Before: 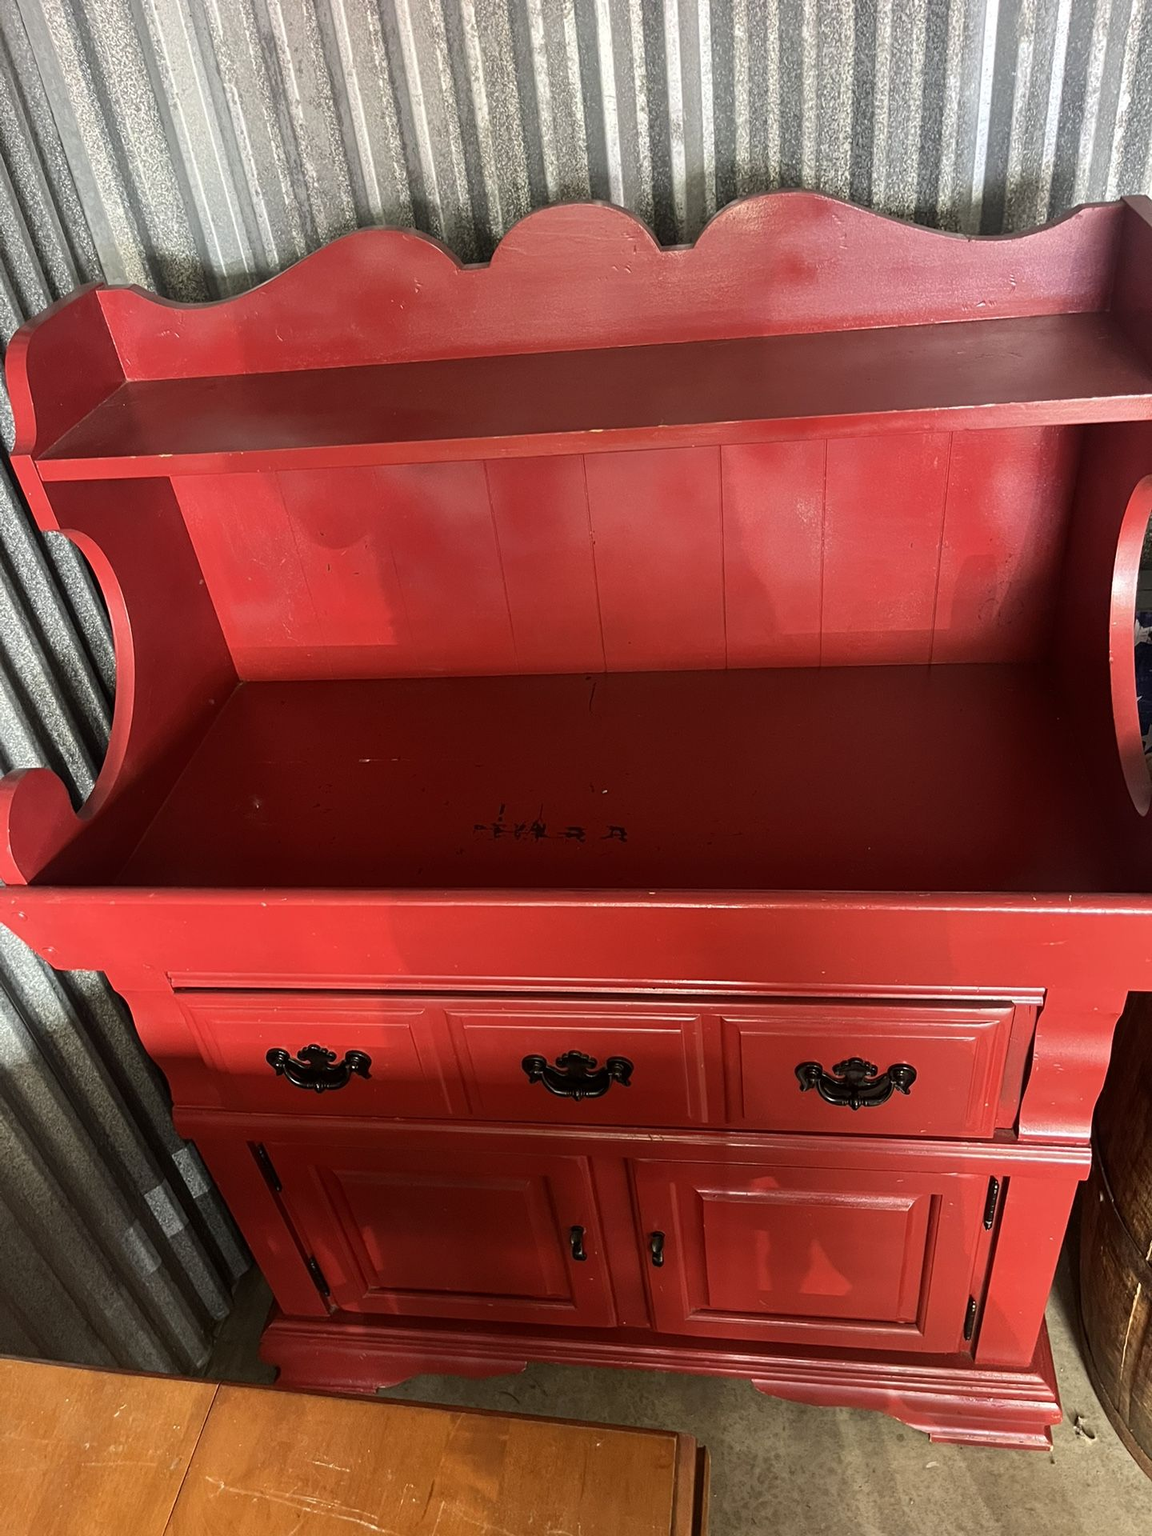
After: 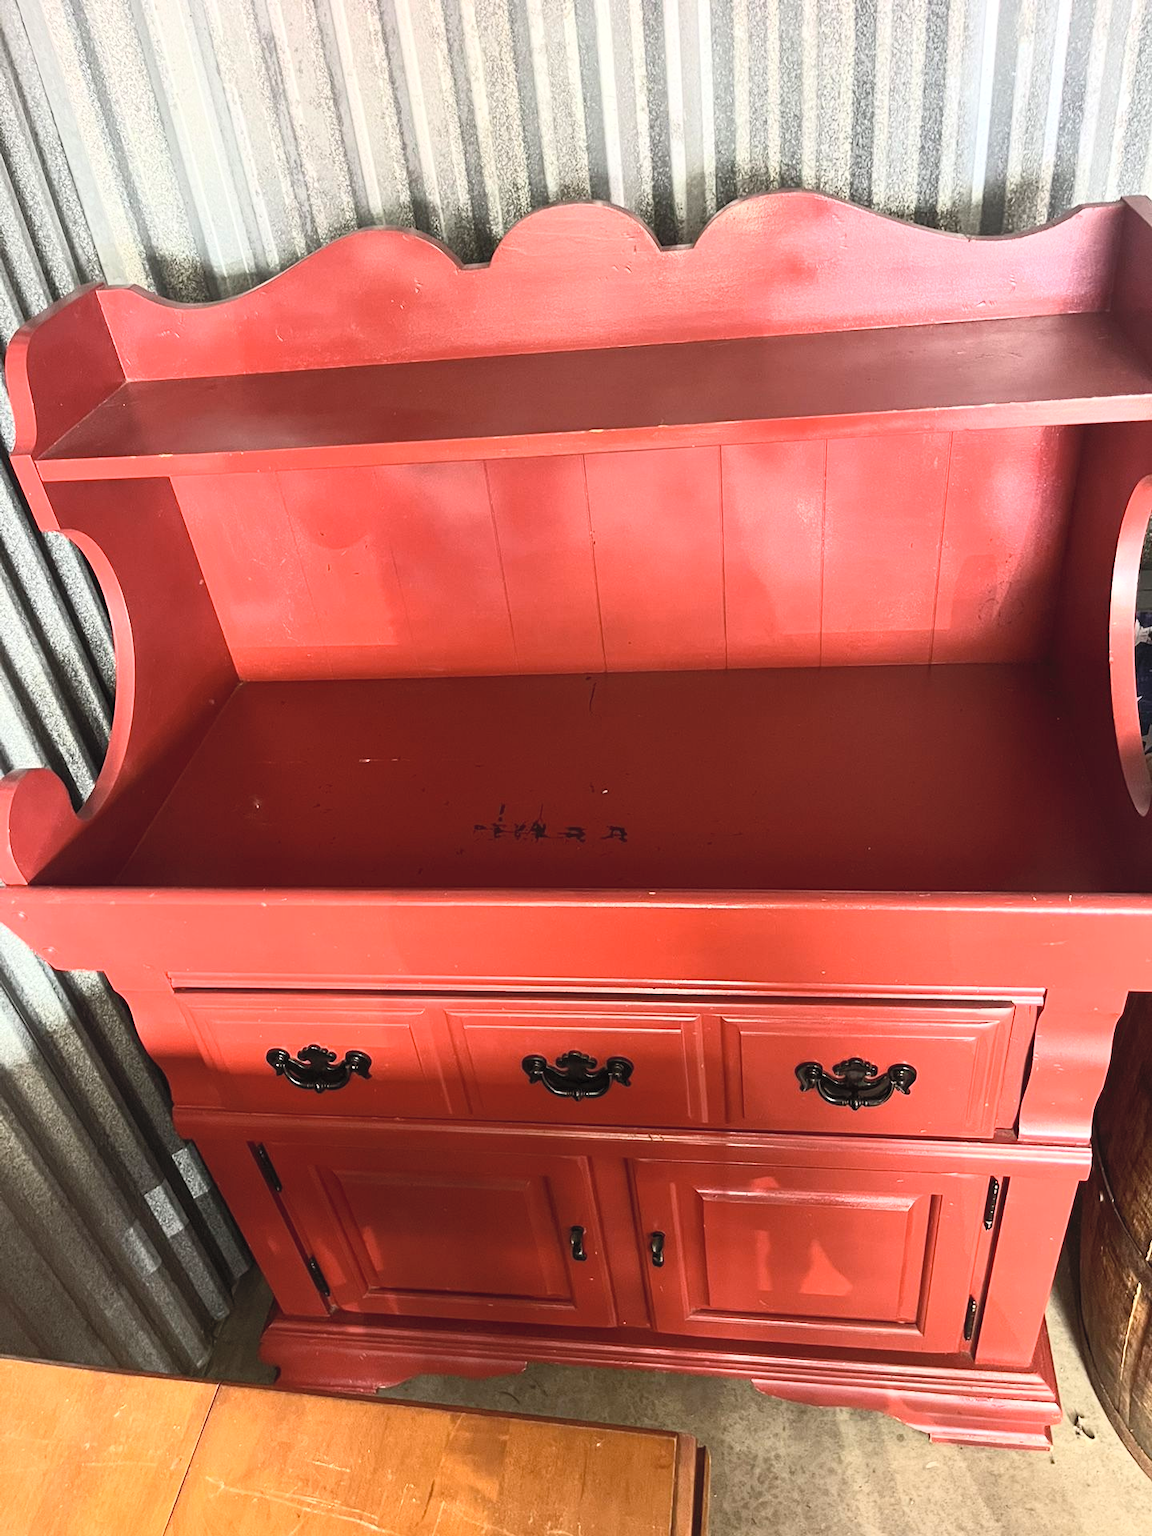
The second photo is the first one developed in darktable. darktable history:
contrast brightness saturation: contrast 0.375, brightness 0.52
